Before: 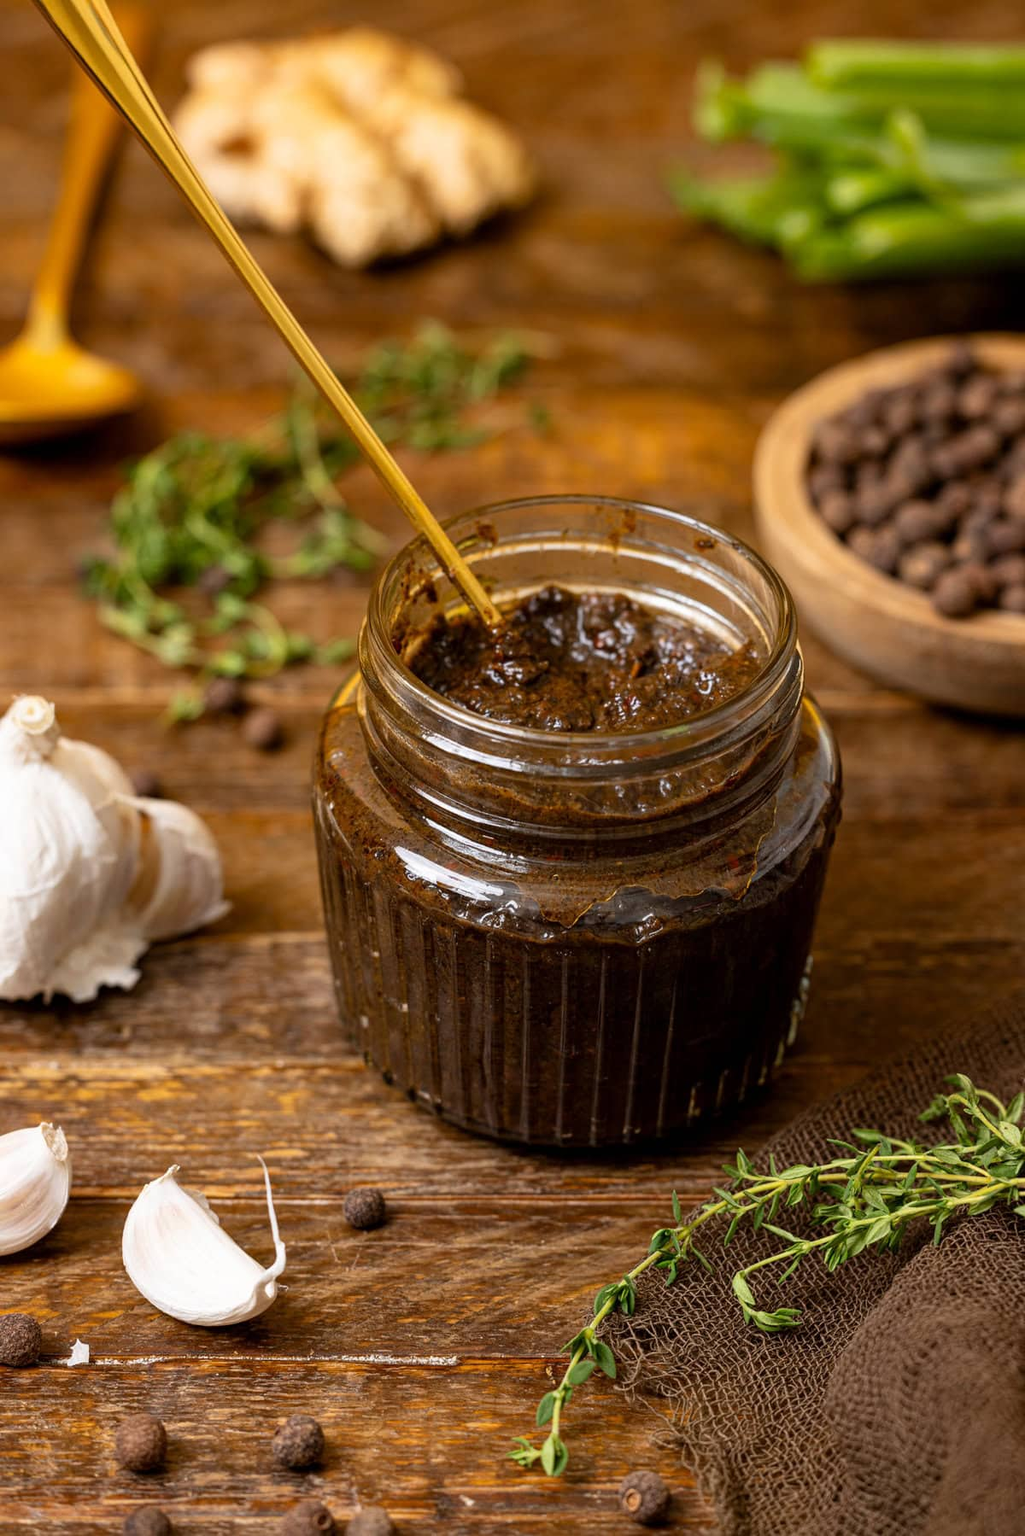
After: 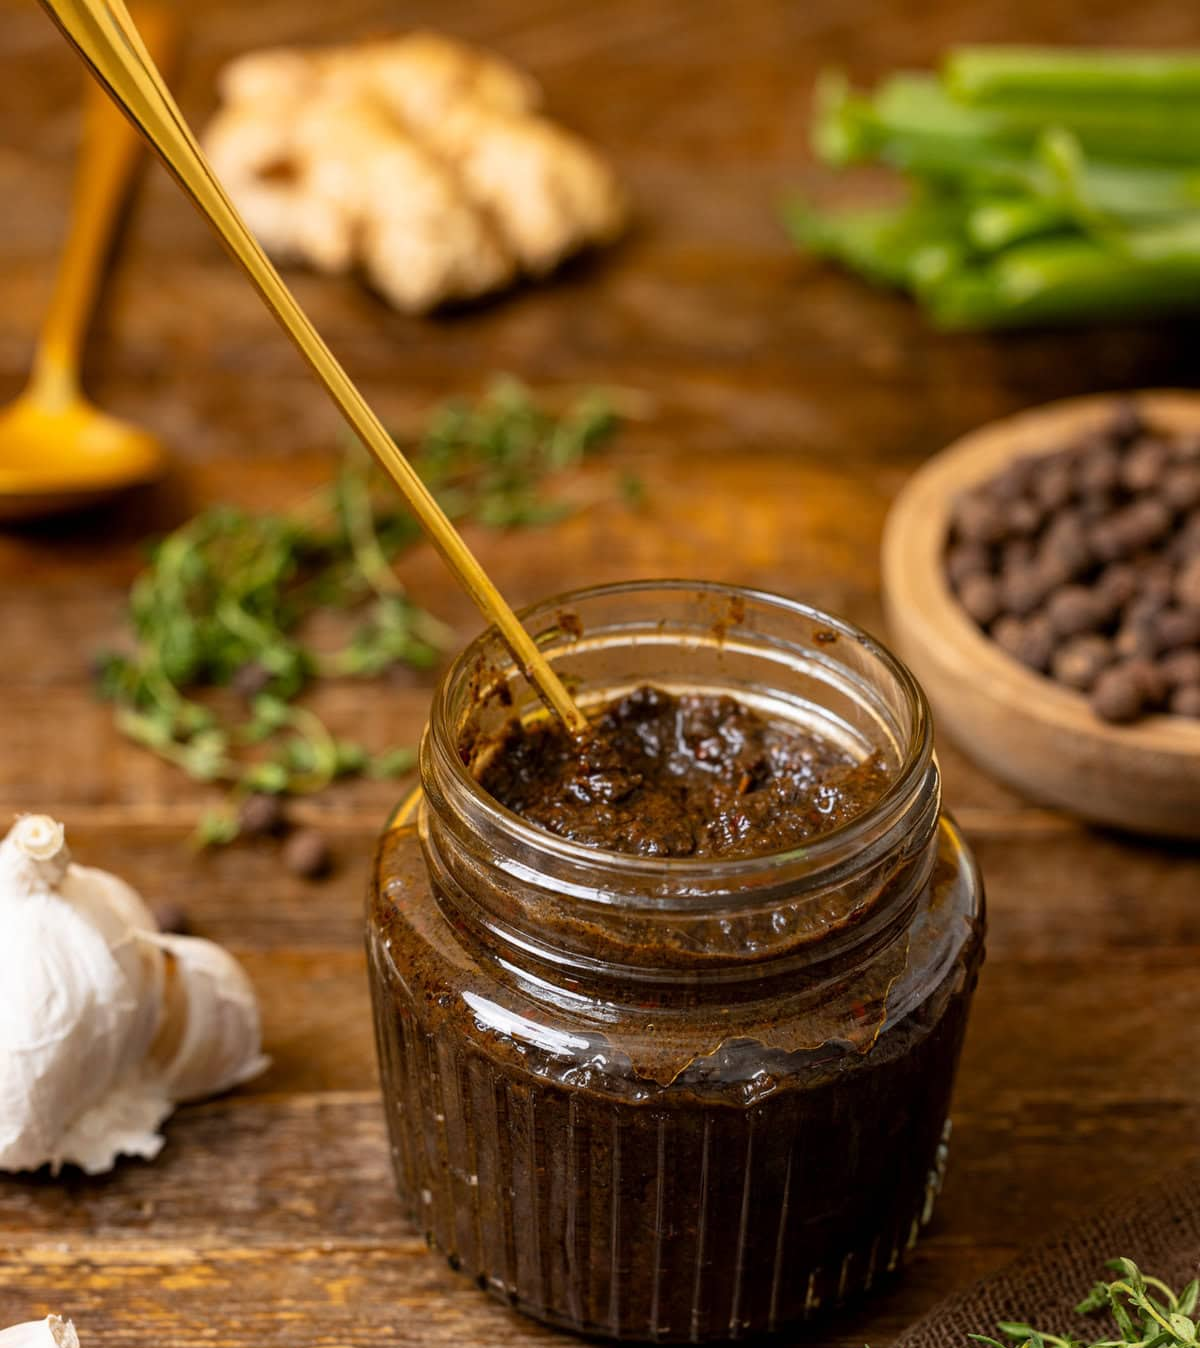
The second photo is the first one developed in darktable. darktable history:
crop: bottom 24.967%
exposure: compensate highlight preservation false
